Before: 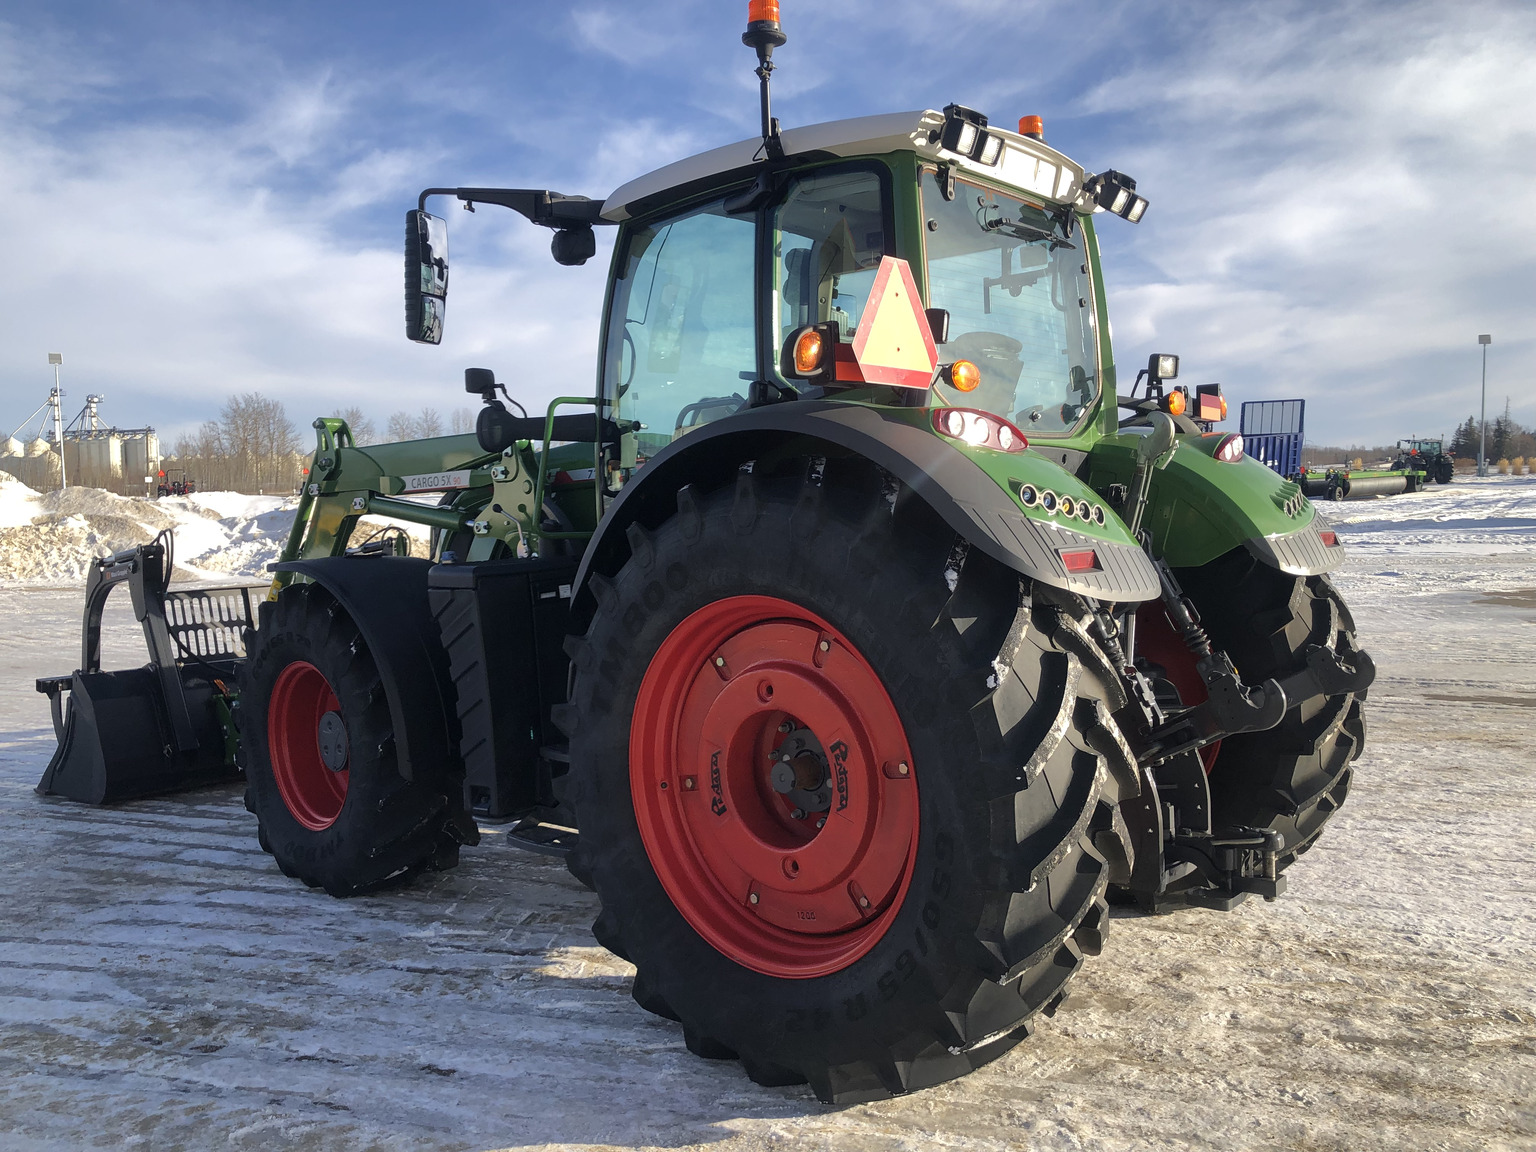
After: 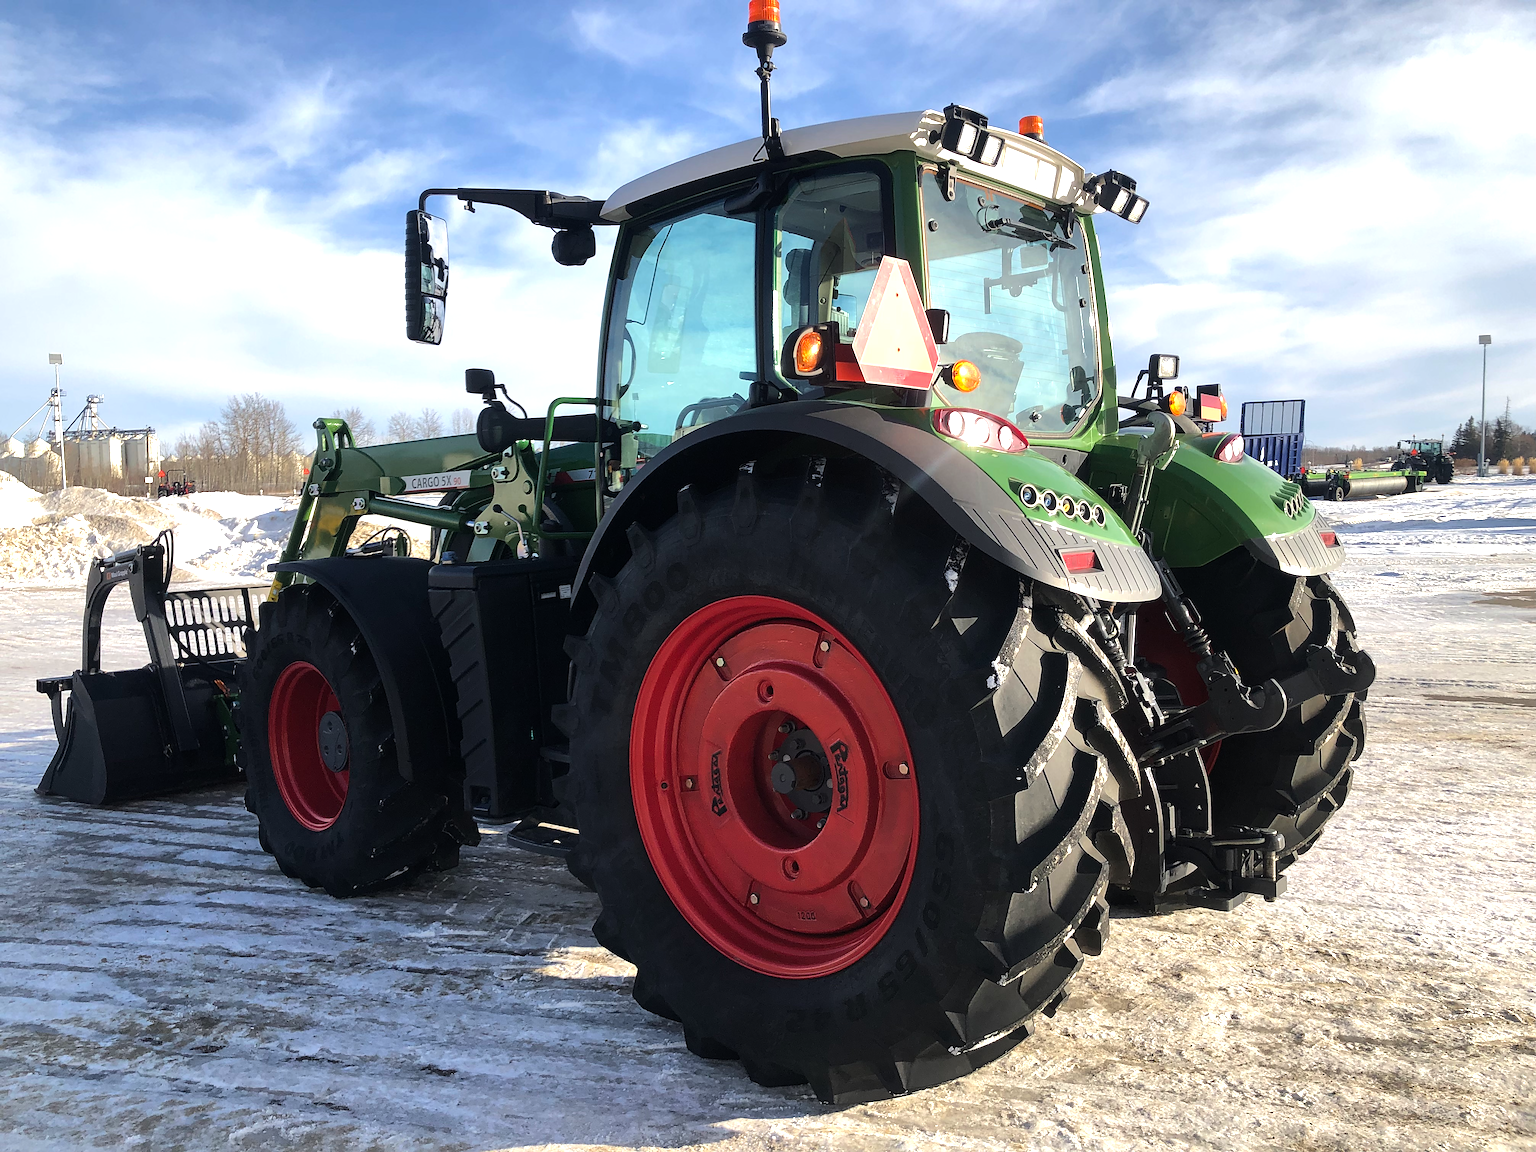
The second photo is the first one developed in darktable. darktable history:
tone equalizer: -8 EV -0.775 EV, -7 EV -0.692 EV, -6 EV -0.561 EV, -5 EV -0.393 EV, -3 EV 0.382 EV, -2 EV 0.6 EV, -1 EV 0.678 EV, +0 EV 0.757 EV, edges refinement/feathering 500, mask exposure compensation -1.57 EV, preserve details no
sharpen: amount 0.214
